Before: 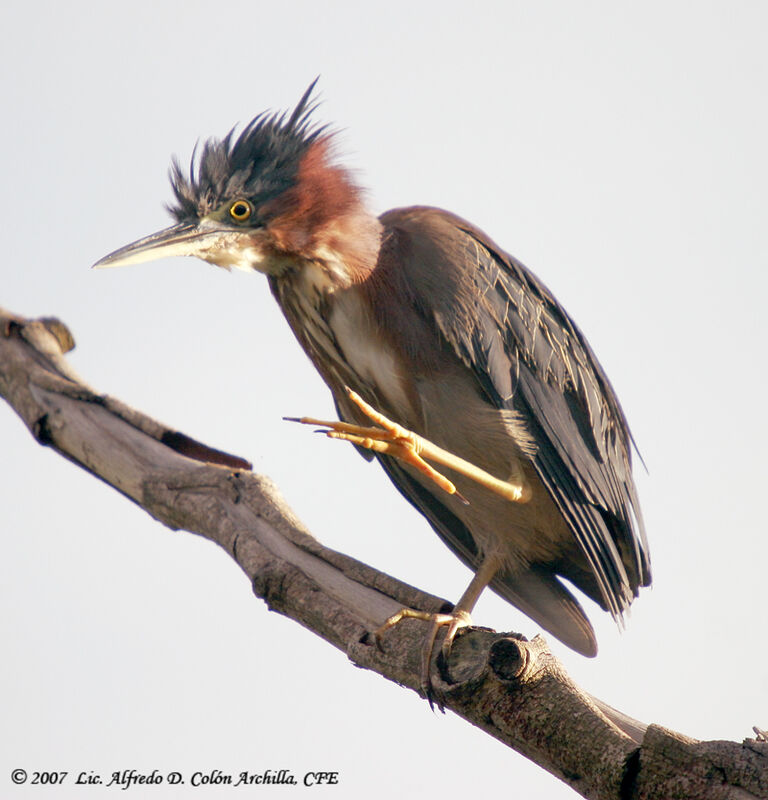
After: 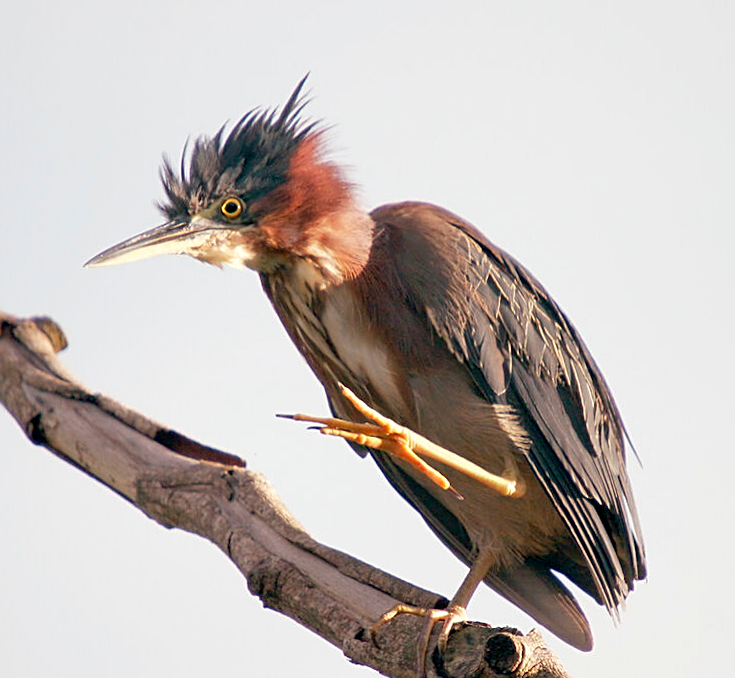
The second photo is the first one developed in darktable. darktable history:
sharpen: on, module defaults
crop and rotate: angle 0.577°, left 0.401%, right 2.797%, bottom 14.325%
